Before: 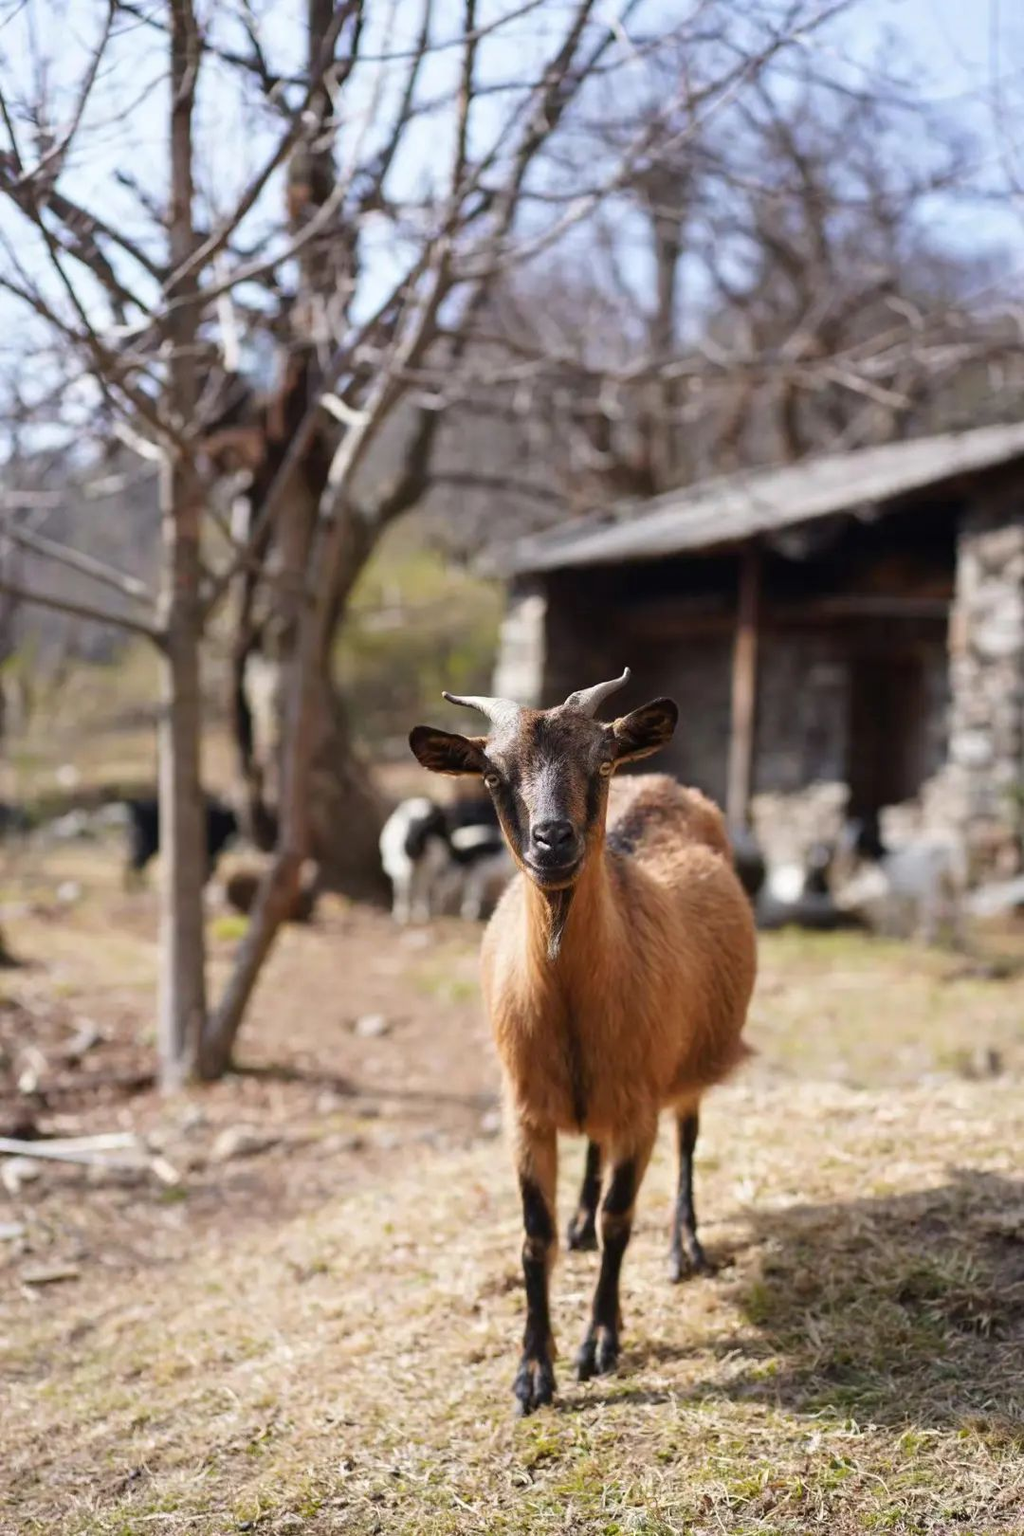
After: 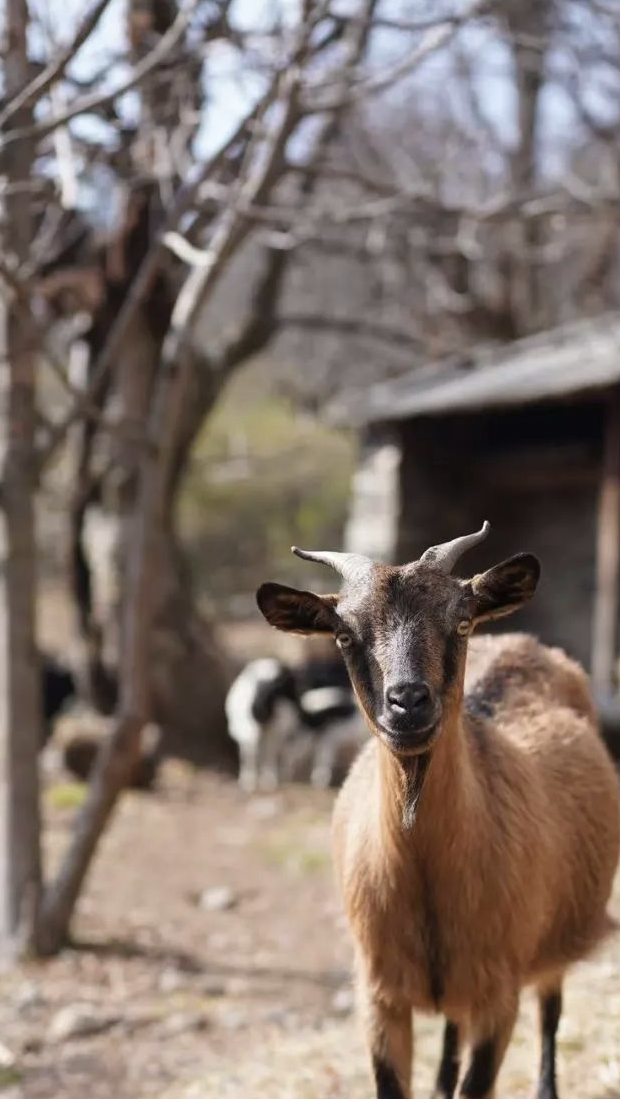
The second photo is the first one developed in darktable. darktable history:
crop: left 16.255%, top 11.324%, right 26.253%, bottom 20.787%
color correction: highlights b* 0.035, saturation 0.776
